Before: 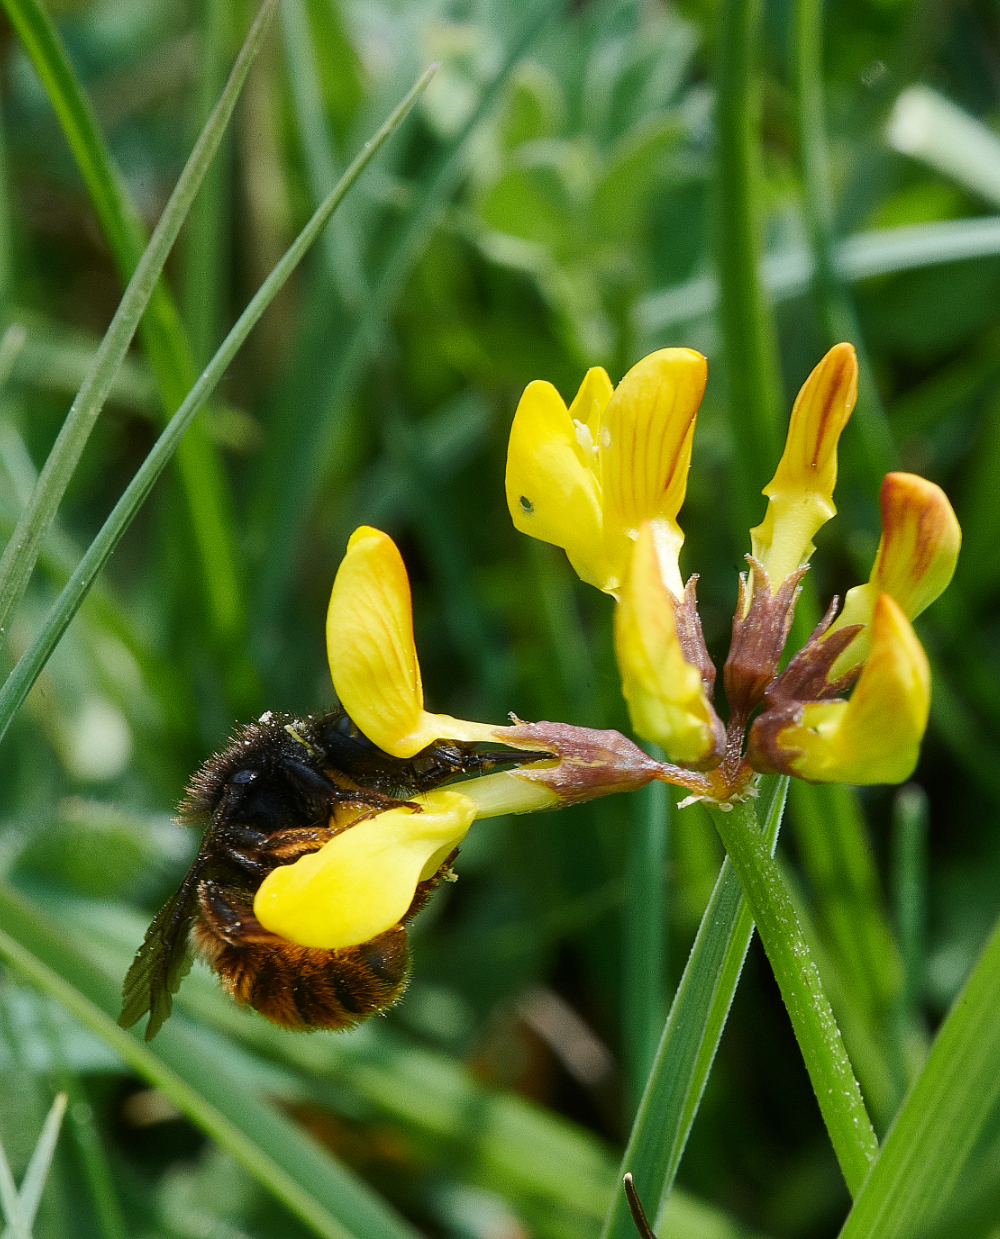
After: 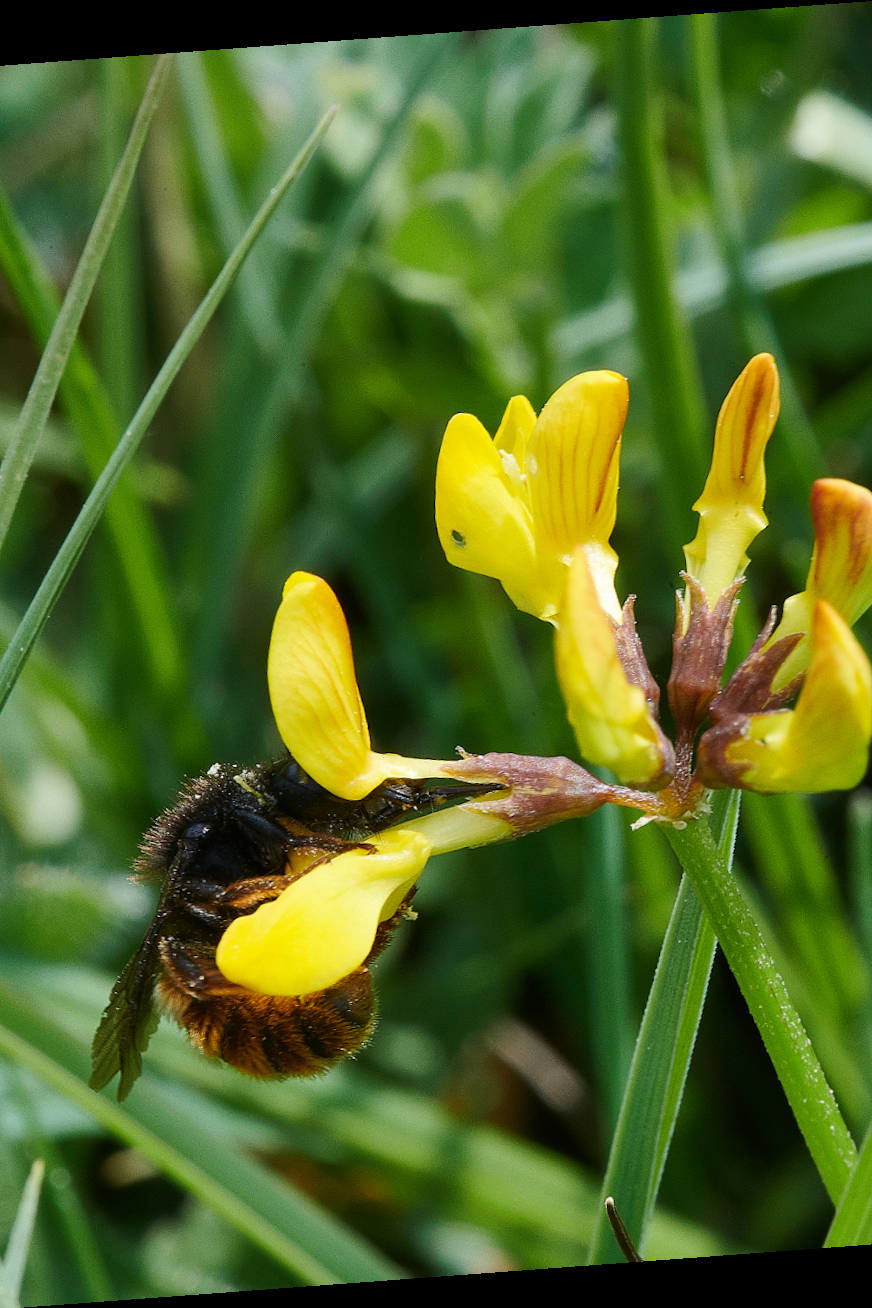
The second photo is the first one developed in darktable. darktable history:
rotate and perspective: rotation -4.25°, automatic cropping off
crop and rotate: left 9.597%, right 10.195%
